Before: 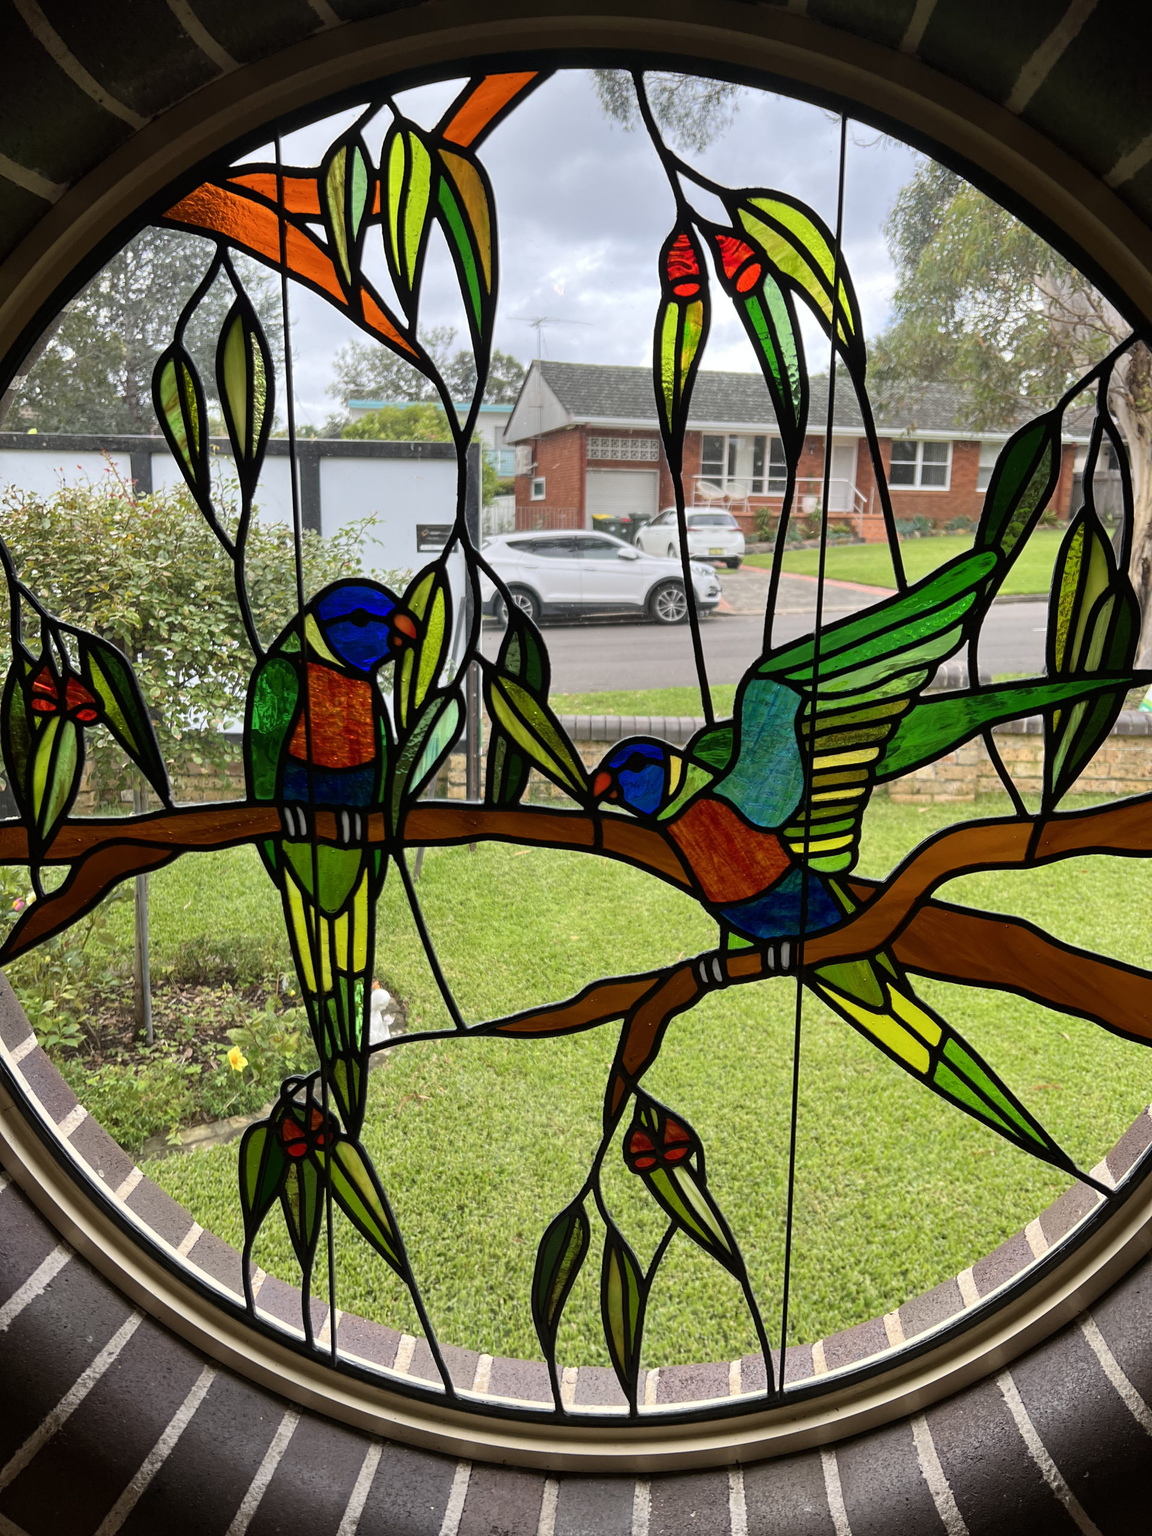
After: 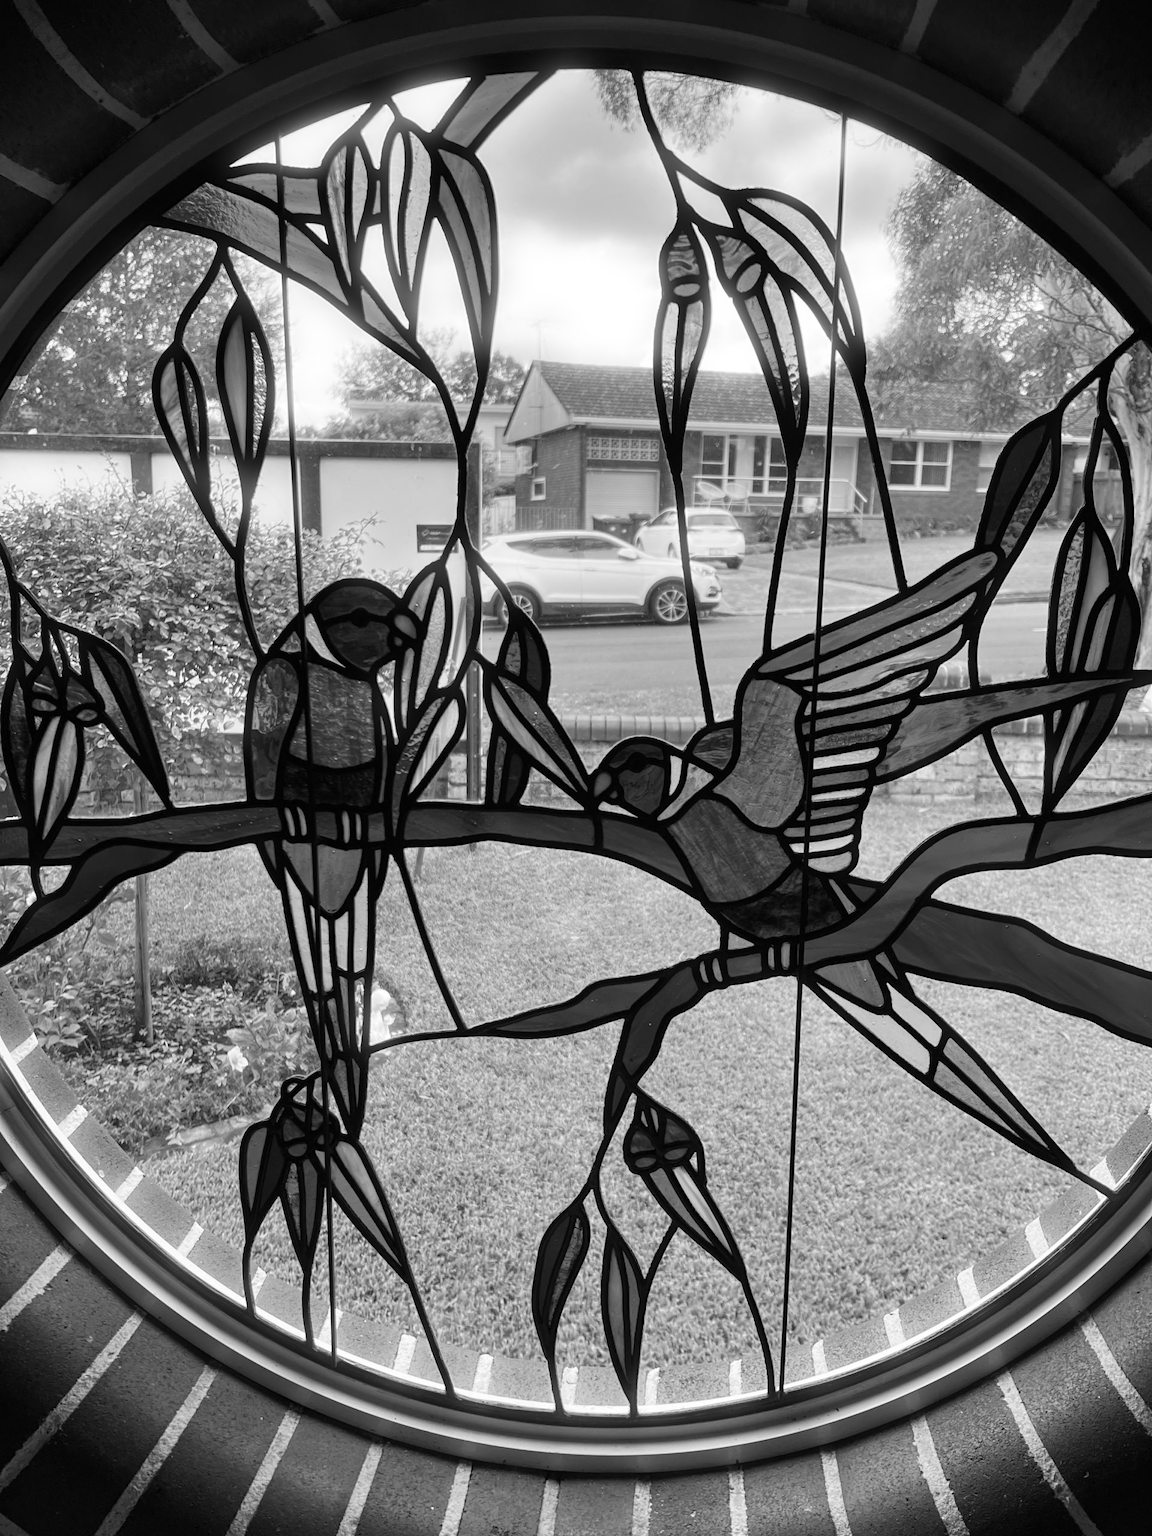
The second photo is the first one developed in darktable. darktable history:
bloom: size 5%, threshold 95%, strength 15%
monochrome: on, module defaults
